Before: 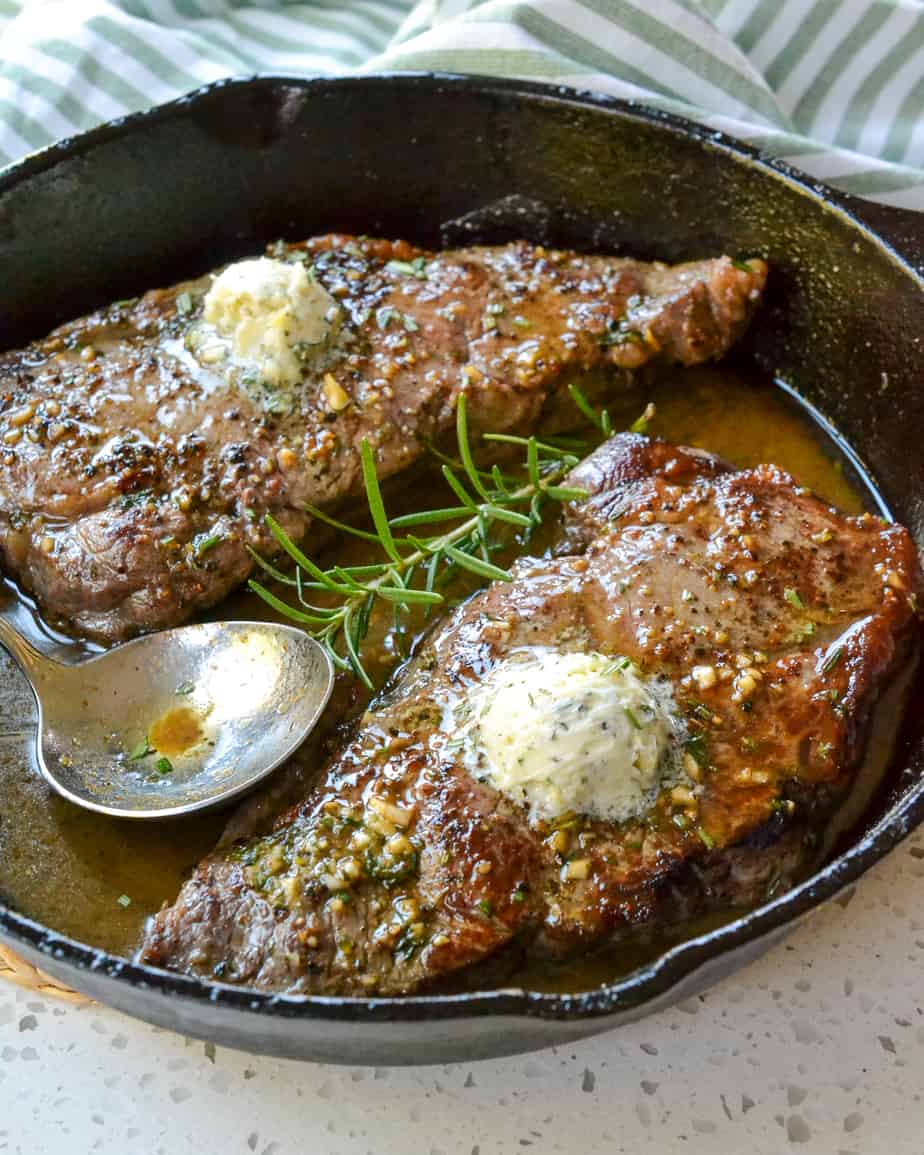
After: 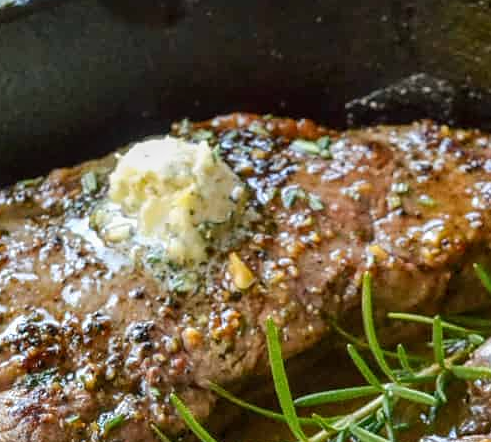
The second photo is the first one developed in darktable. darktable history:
local contrast: detail 114%
crop: left 10.317%, top 10.492%, right 36.465%, bottom 51.167%
sharpen: amount 0.211
